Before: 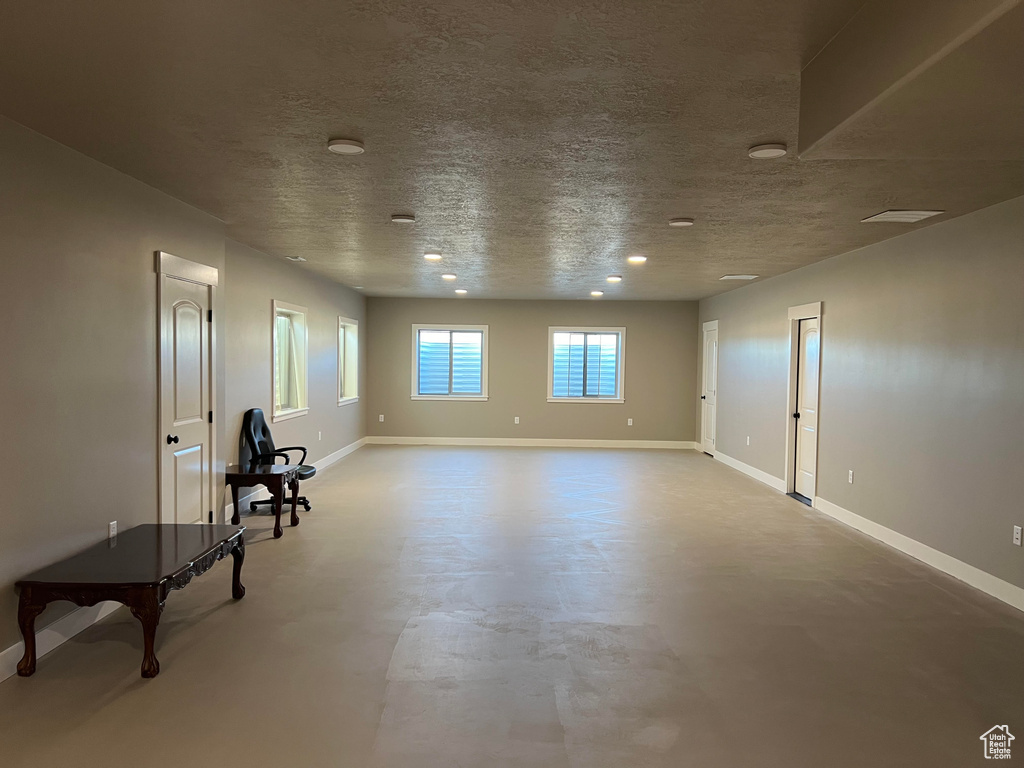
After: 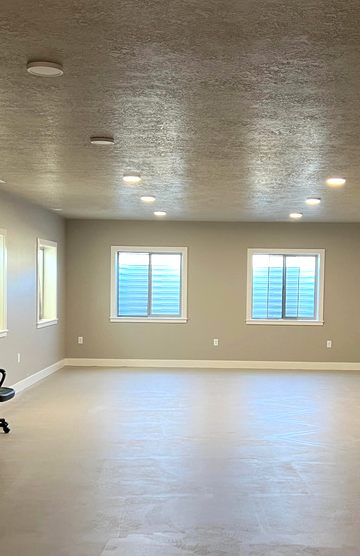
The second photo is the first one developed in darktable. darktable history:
exposure: exposure 0.3 EV, compensate highlight preservation false
crop and rotate: left 29.476%, top 10.214%, right 35.32%, bottom 17.333%
